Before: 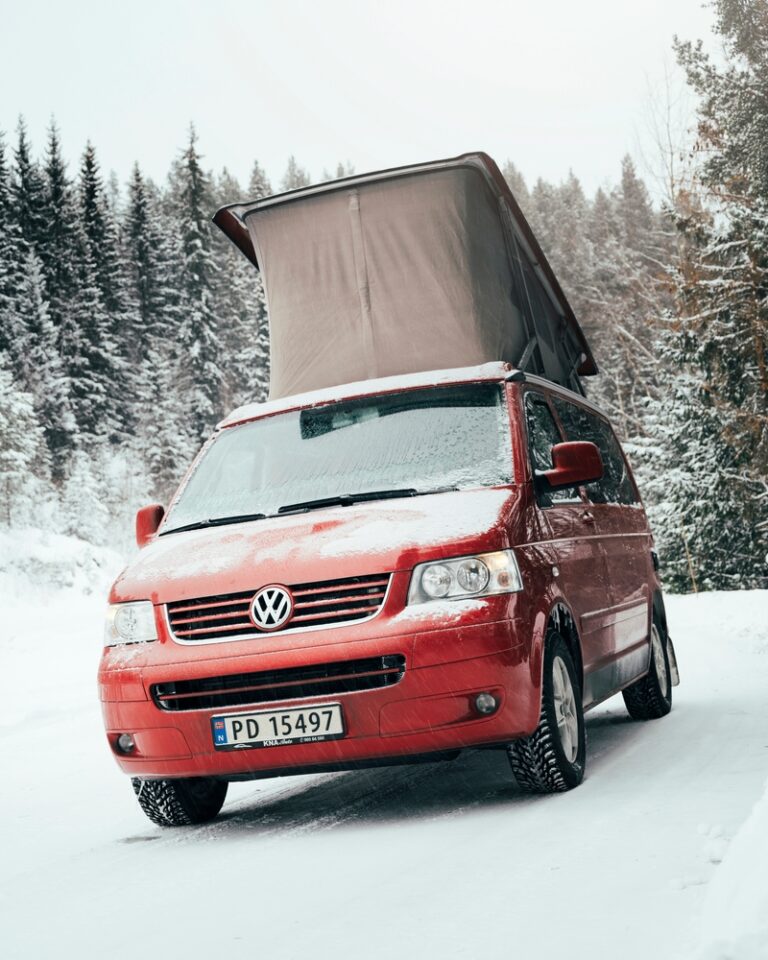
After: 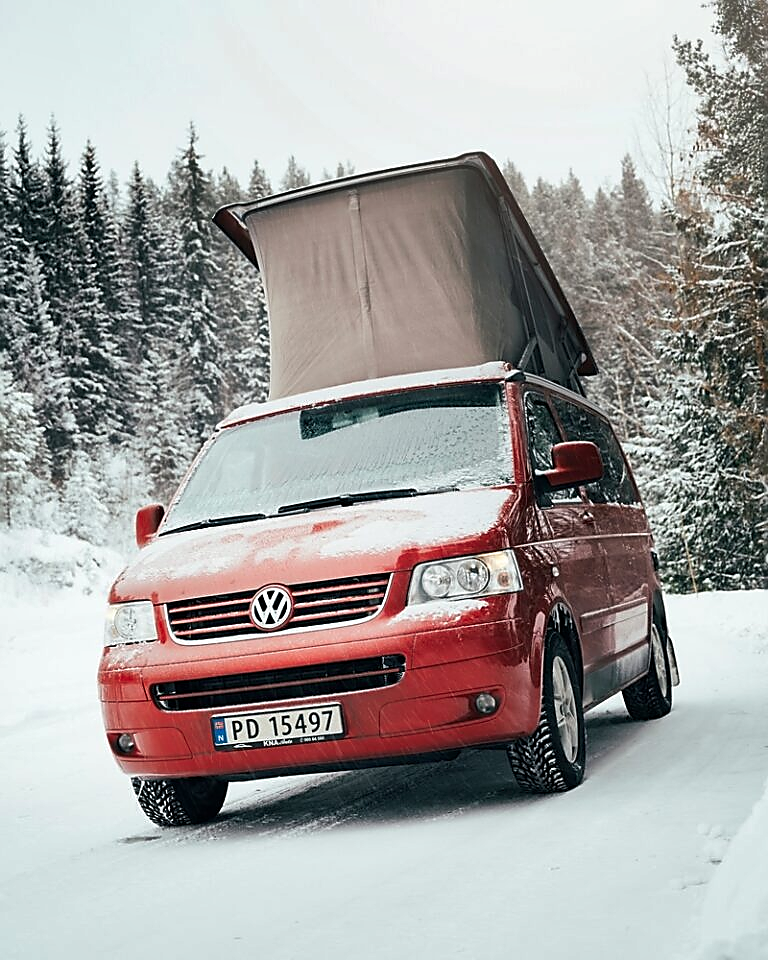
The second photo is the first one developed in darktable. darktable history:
shadows and highlights: soften with gaussian
sharpen: radius 1.373, amount 1.248, threshold 0.652
